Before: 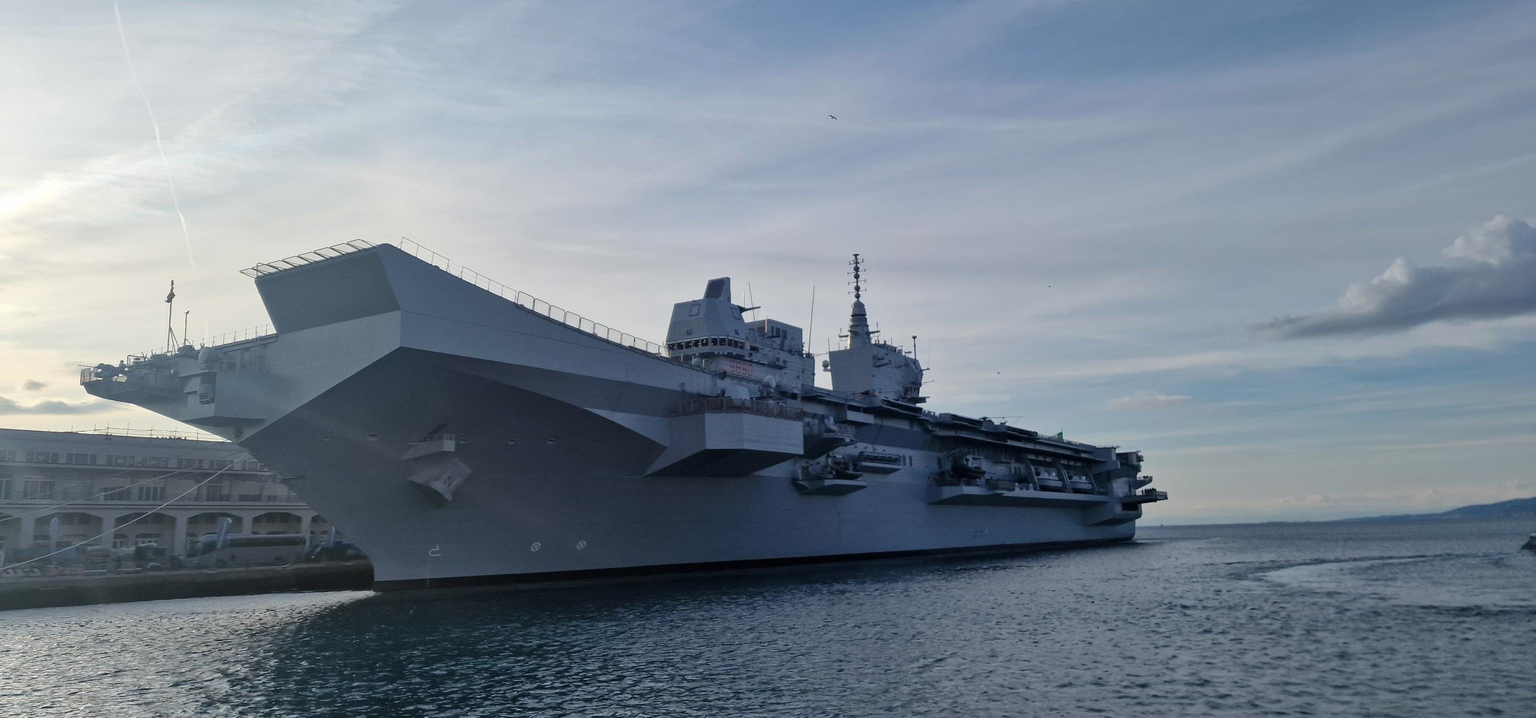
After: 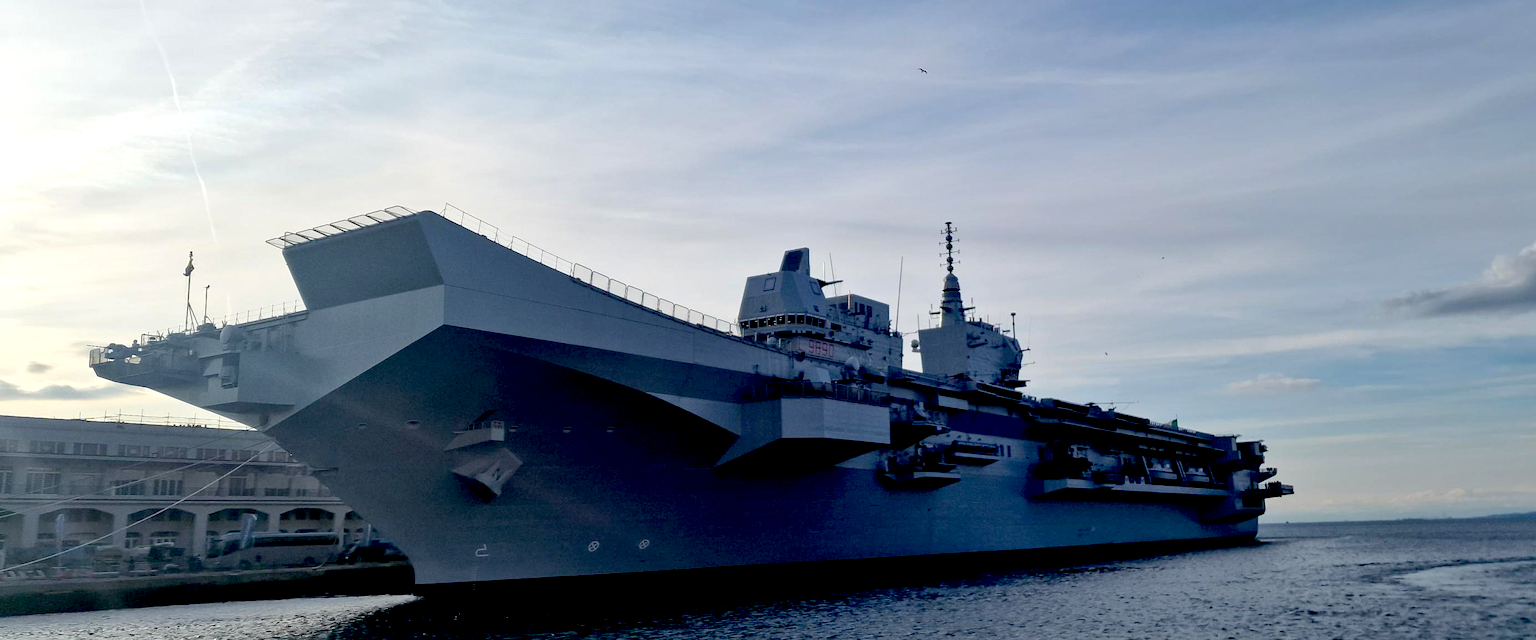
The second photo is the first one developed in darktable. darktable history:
exposure: black level correction 0.031, exposure 0.304 EV, compensate highlight preservation false
crop: top 7.49%, right 9.717%, bottom 11.943%
